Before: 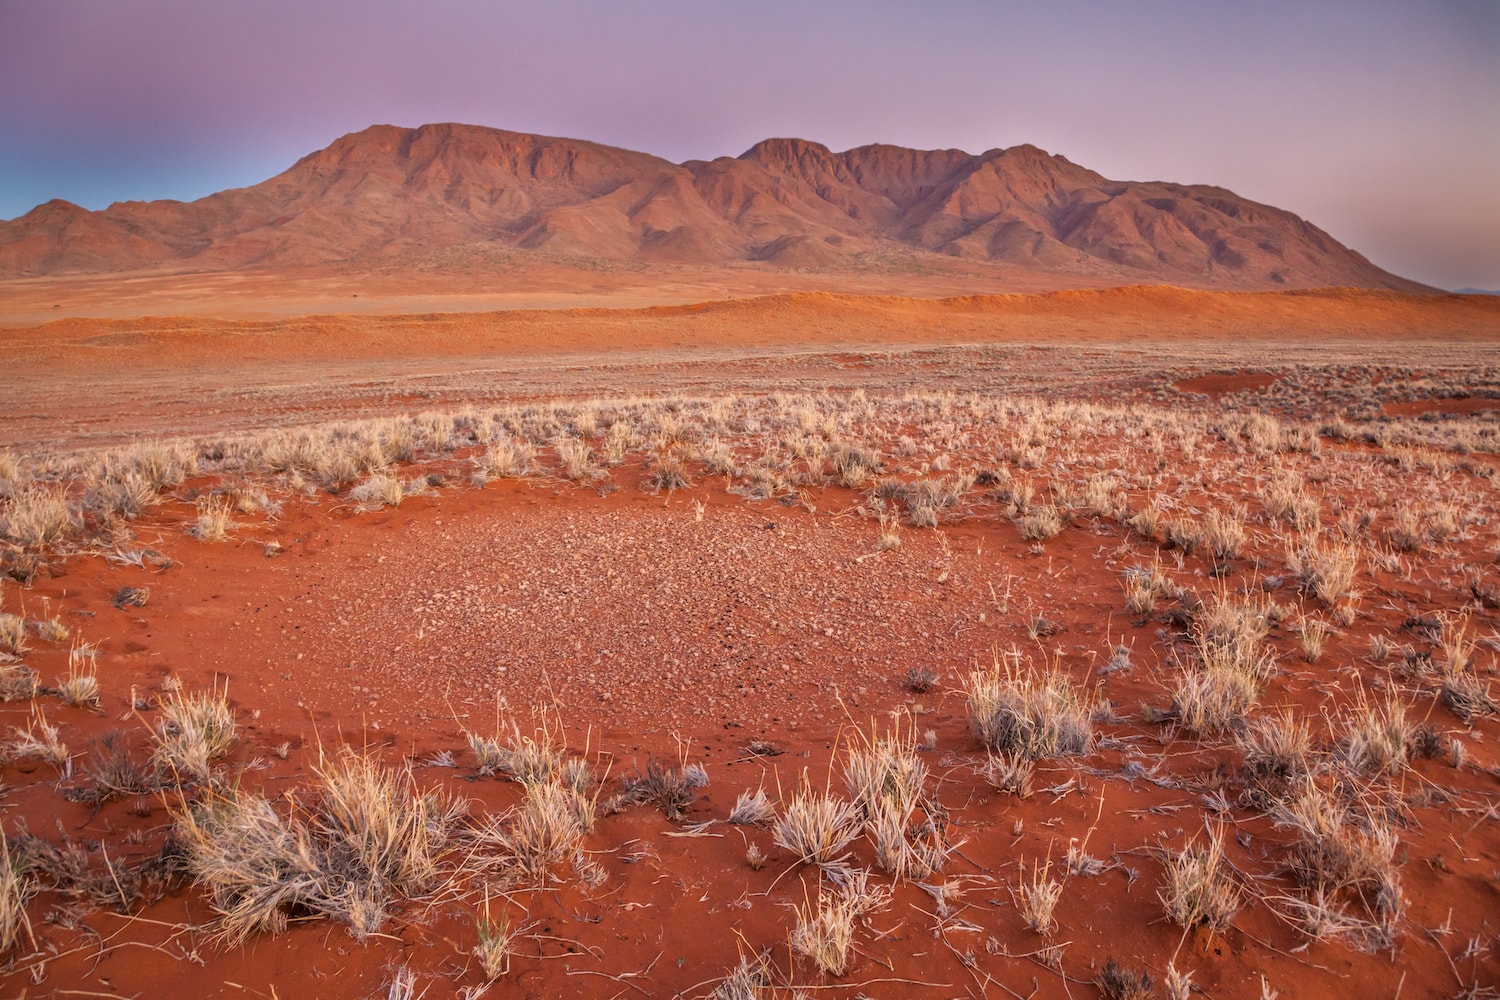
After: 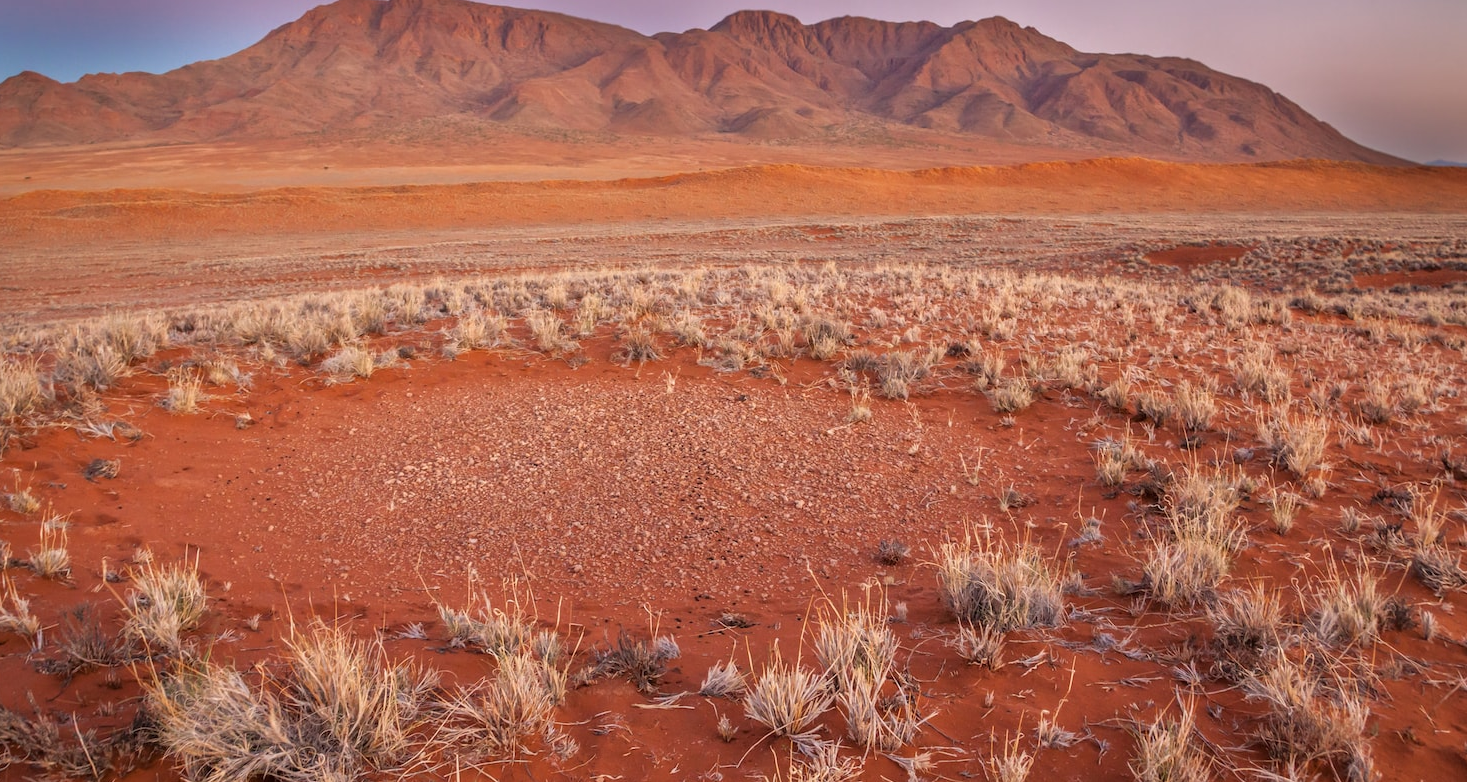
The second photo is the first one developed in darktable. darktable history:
crop and rotate: left 1.958%, top 12.811%, right 0.232%, bottom 8.941%
